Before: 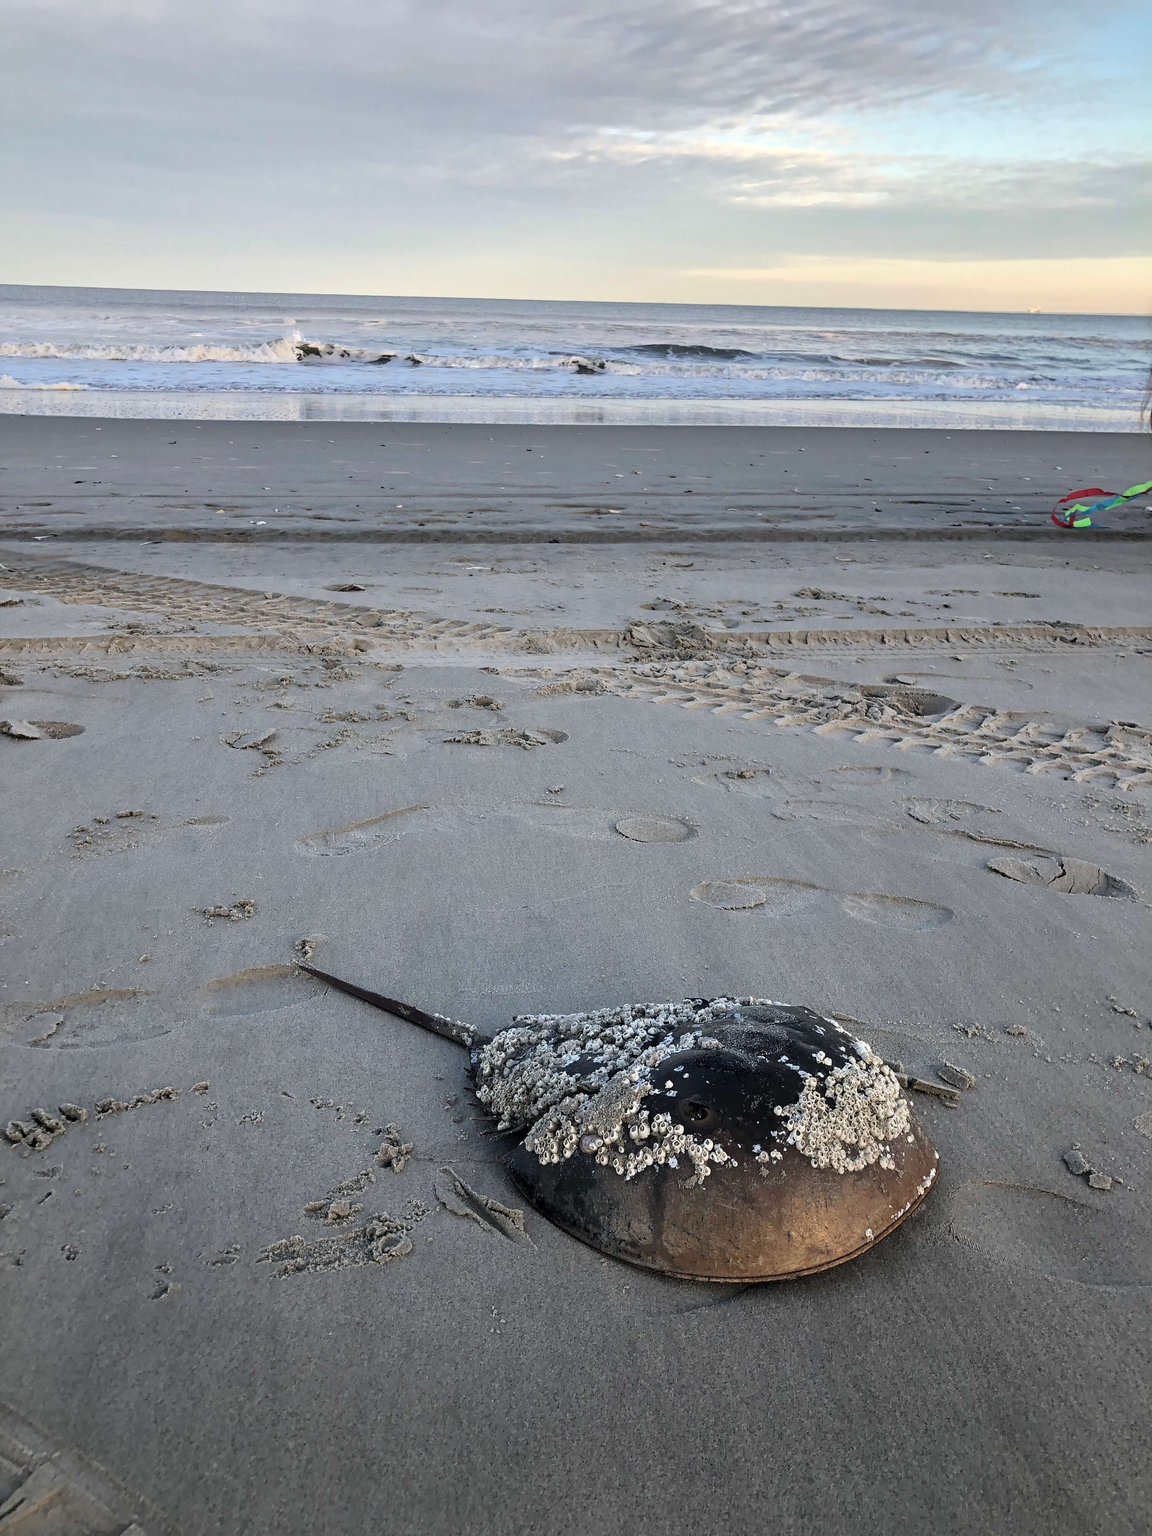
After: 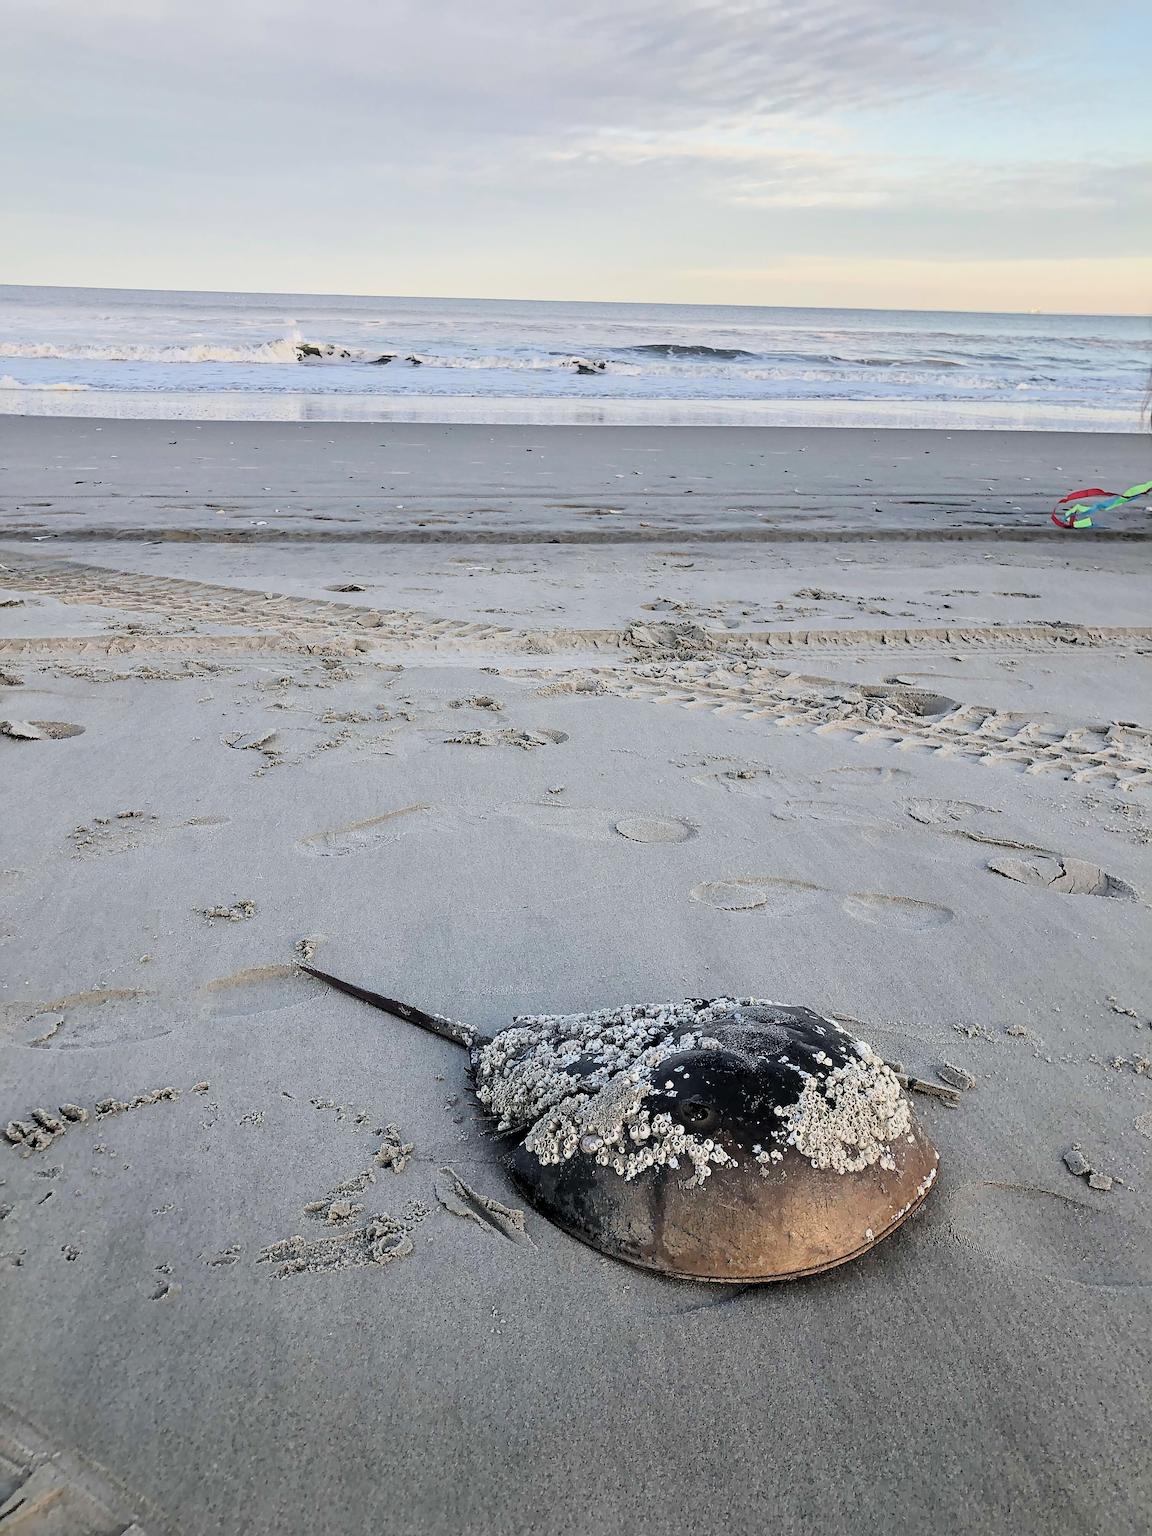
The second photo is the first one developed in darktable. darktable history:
sharpen: on, module defaults
exposure: exposure 0.785 EV, compensate highlight preservation false
filmic rgb: black relative exposure -7.65 EV, white relative exposure 4.56 EV, hardness 3.61
